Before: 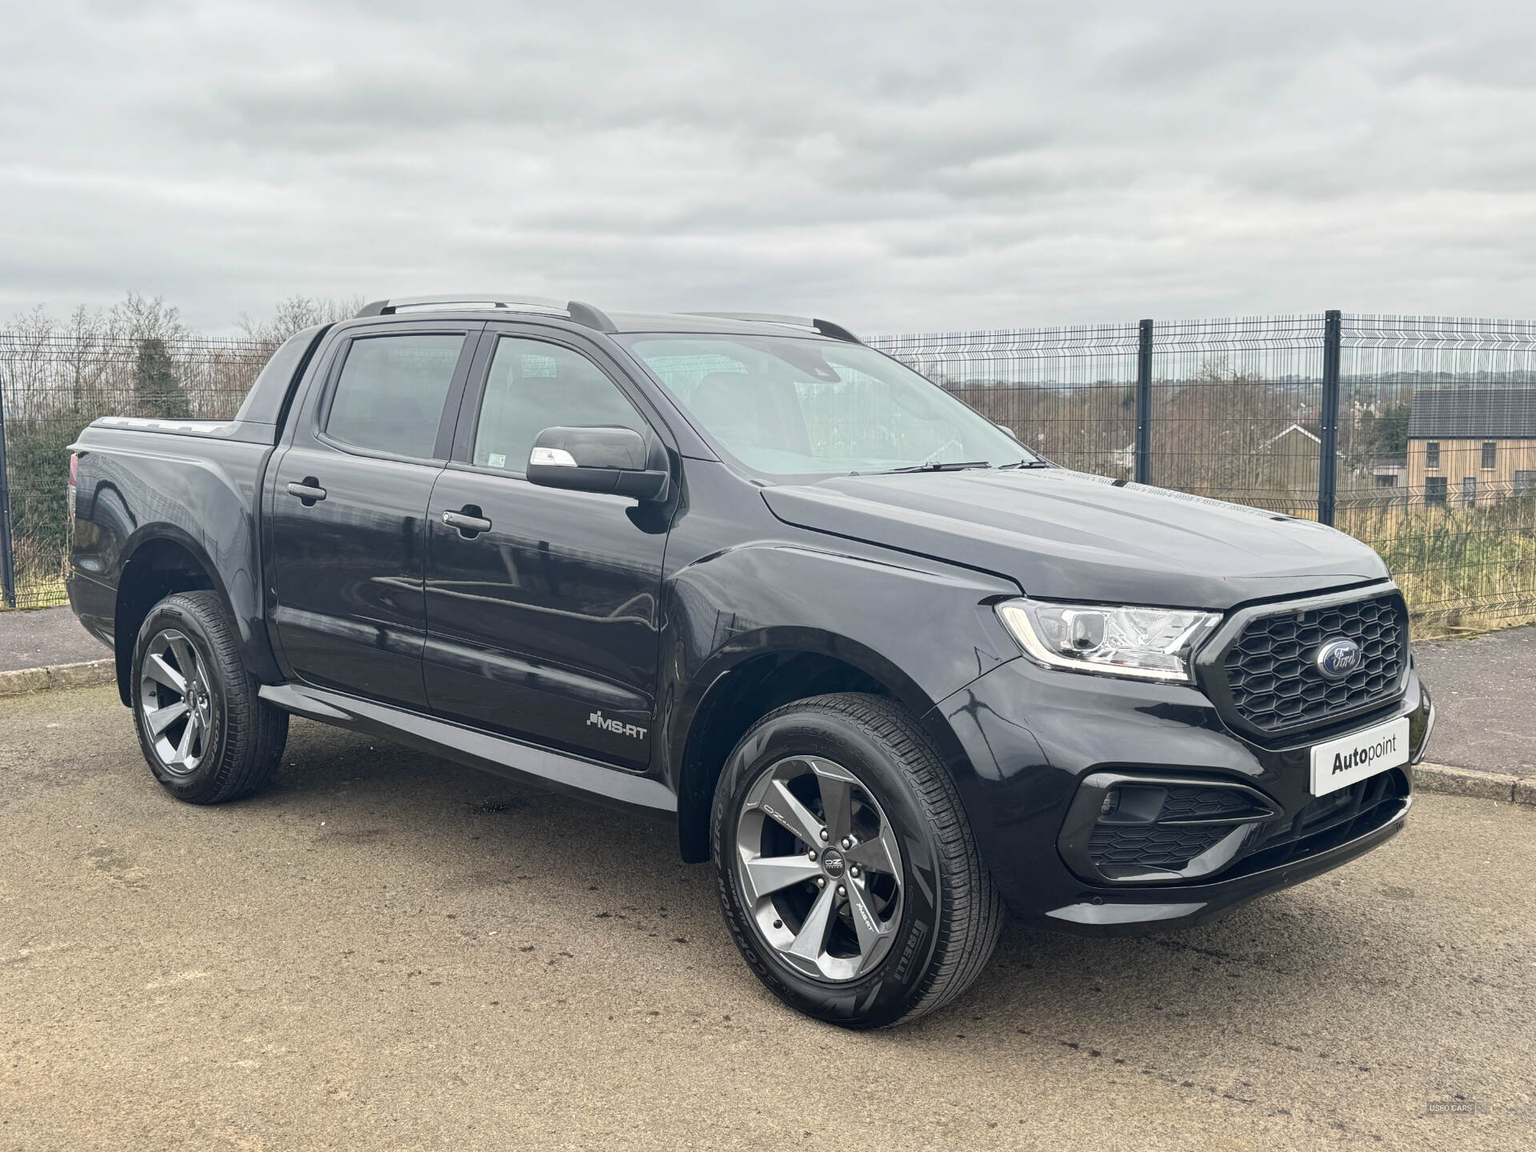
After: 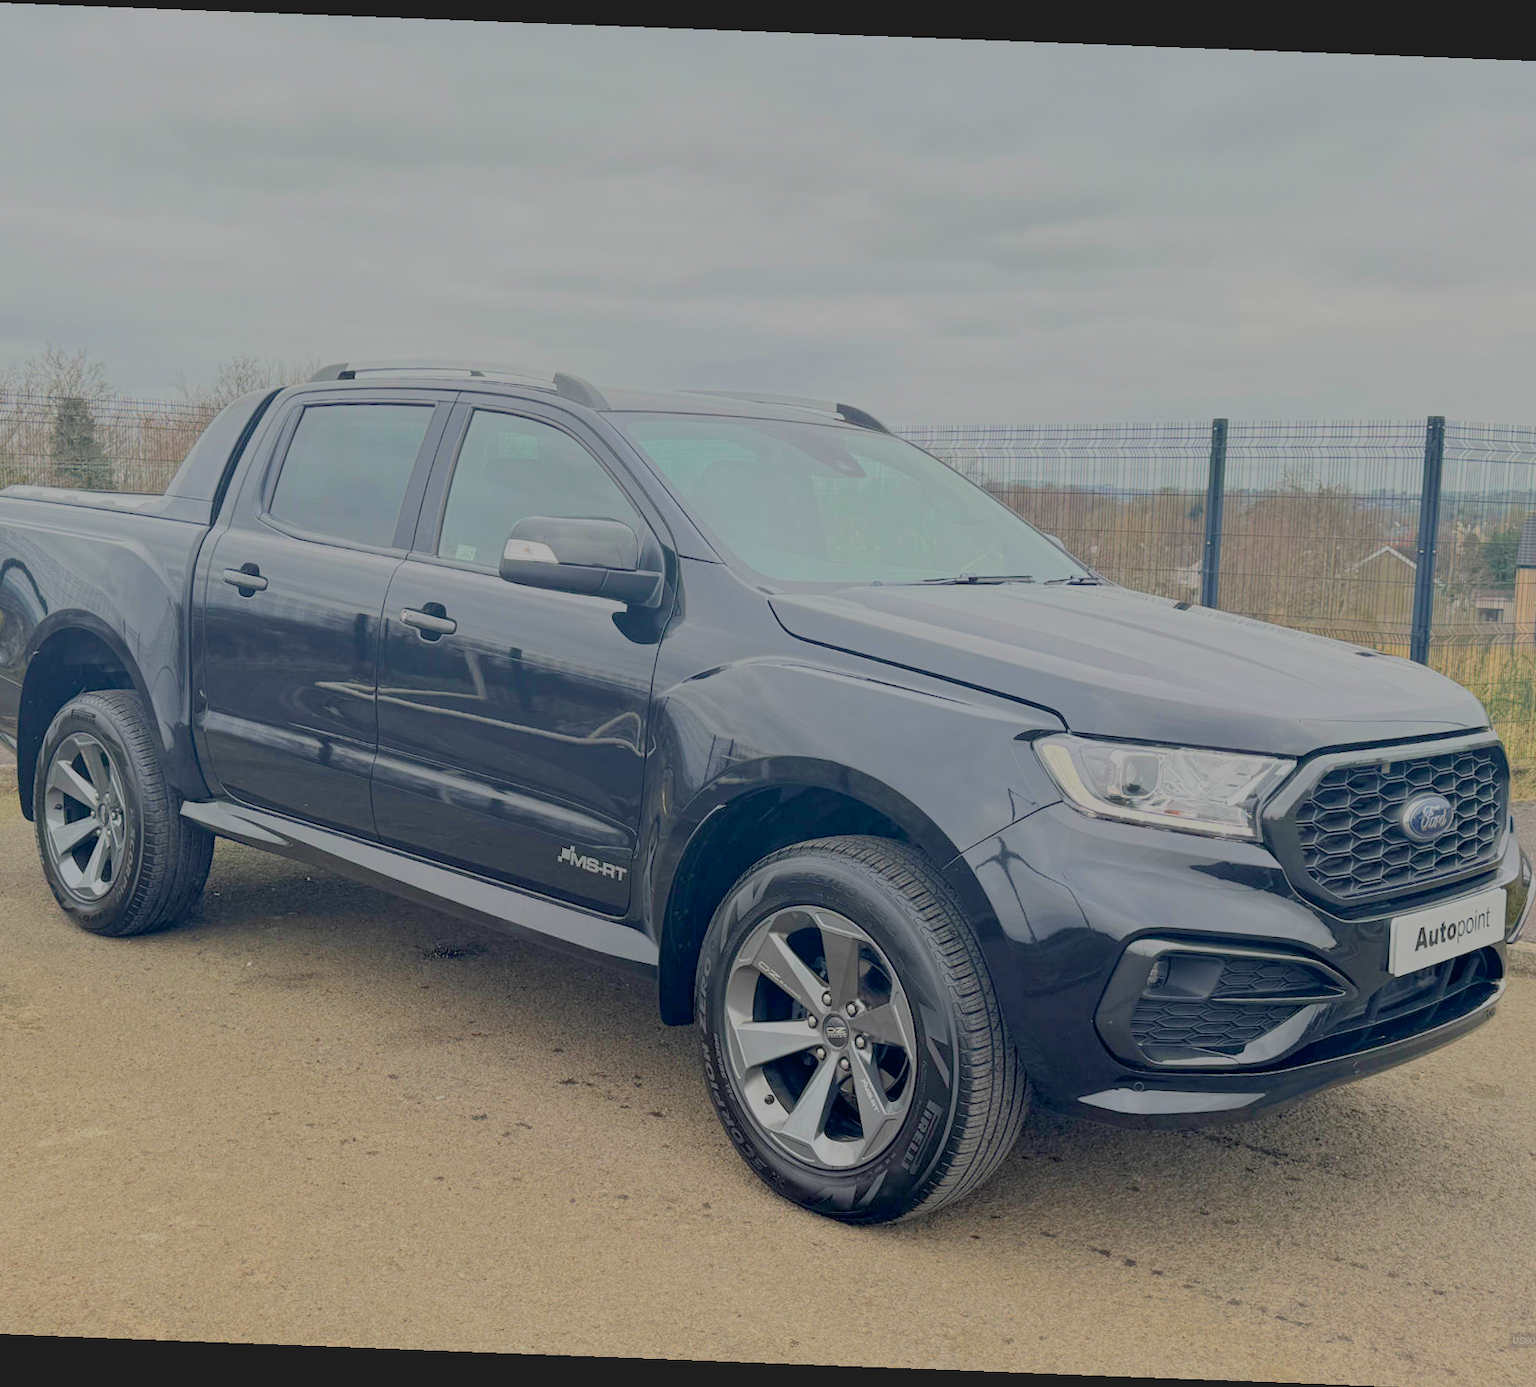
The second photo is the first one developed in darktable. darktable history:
white balance: emerald 1
filmic rgb: black relative exposure -14 EV, white relative exposure 8 EV, threshold 3 EV, hardness 3.74, latitude 50%, contrast 0.5, color science v5 (2021), contrast in shadows safe, contrast in highlights safe, enable highlight reconstruction true
crop: left 7.598%, right 7.873%
tone equalizer: -8 EV -0.417 EV, -7 EV -0.389 EV, -6 EV -0.333 EV, -5 EV -0.222 EV, -3 EV 0.222 EV, -2 EV 0.333 EV, -1 EV 0.389 EV, +0 EV 0.417 EV, edges refinement/feathering 500, mask exposure compensation -1.57 EV, preserve details no
exposure: black level correction 0.005, exposure 0.014 EV, compensate highlight preservation false
velvia: on, module defaults
rotate and perspective: rotation 2.17°, automatic cropping off
